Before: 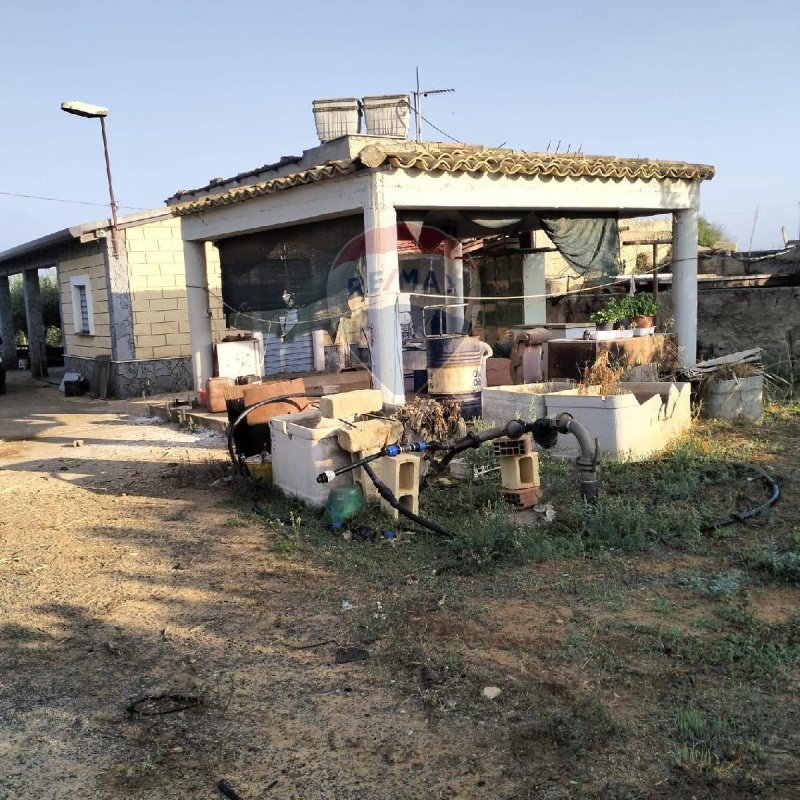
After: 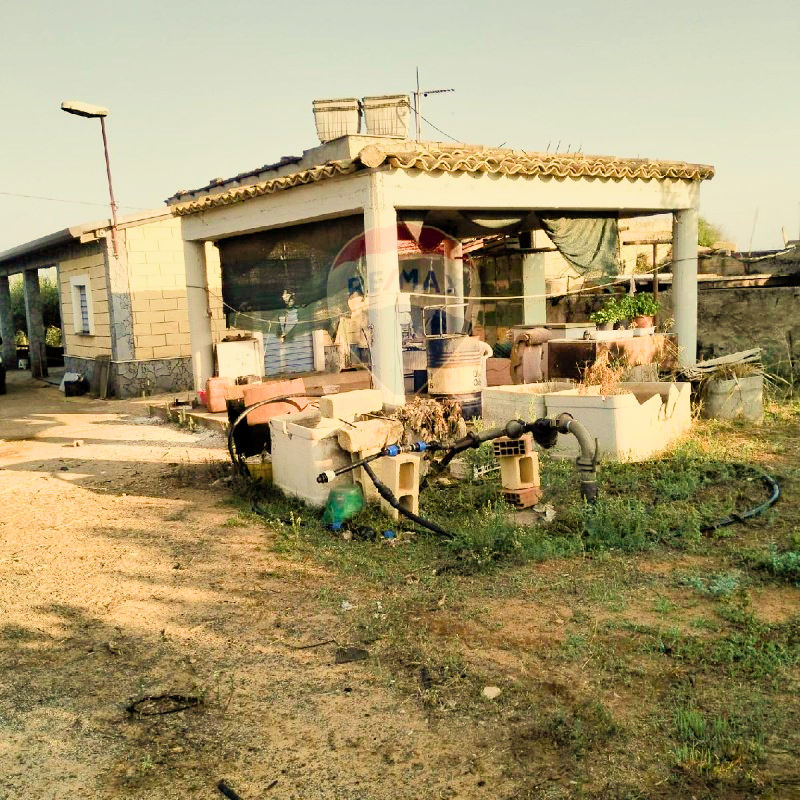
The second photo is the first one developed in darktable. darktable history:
white balance: red 1.08, blue 0.791
exposure: black level correction 0, exposure 1.1 EV, compensate exposure bias true, compensate highlight preservation false
color balance rgb: perceptual saturation grading › global saturation 35%, perceptual saturation grading › highlights -25%, perceptual saturation grading › shadows 50%
velvia: on, module defaults
shadows and highlights: shadows -88.03, highlights -35.45, shadows color adjustment 99.15%, highlights color adjustment 0%, soften with gaussian
filmic rgb: black relative exposure -7.65 EV, white relative exposure 4.56 EV, hardness 3.61
color zones: curves: ch0 [(0, 0.5) (0.143, 0.52) (0.286, 0.5) (0.429, 0.5) (0.571, 0.5) (0.714, 0.5) (0.857, 0.5) (1, 0.5)]; ch1 [(0, 0.489) (0.155, 0.45) (0.286, 0.466) (0.429, 0.5) (0.571, 0.5) (0.714, 0.5) (0.857, 0.5) (1, 0.489)]
